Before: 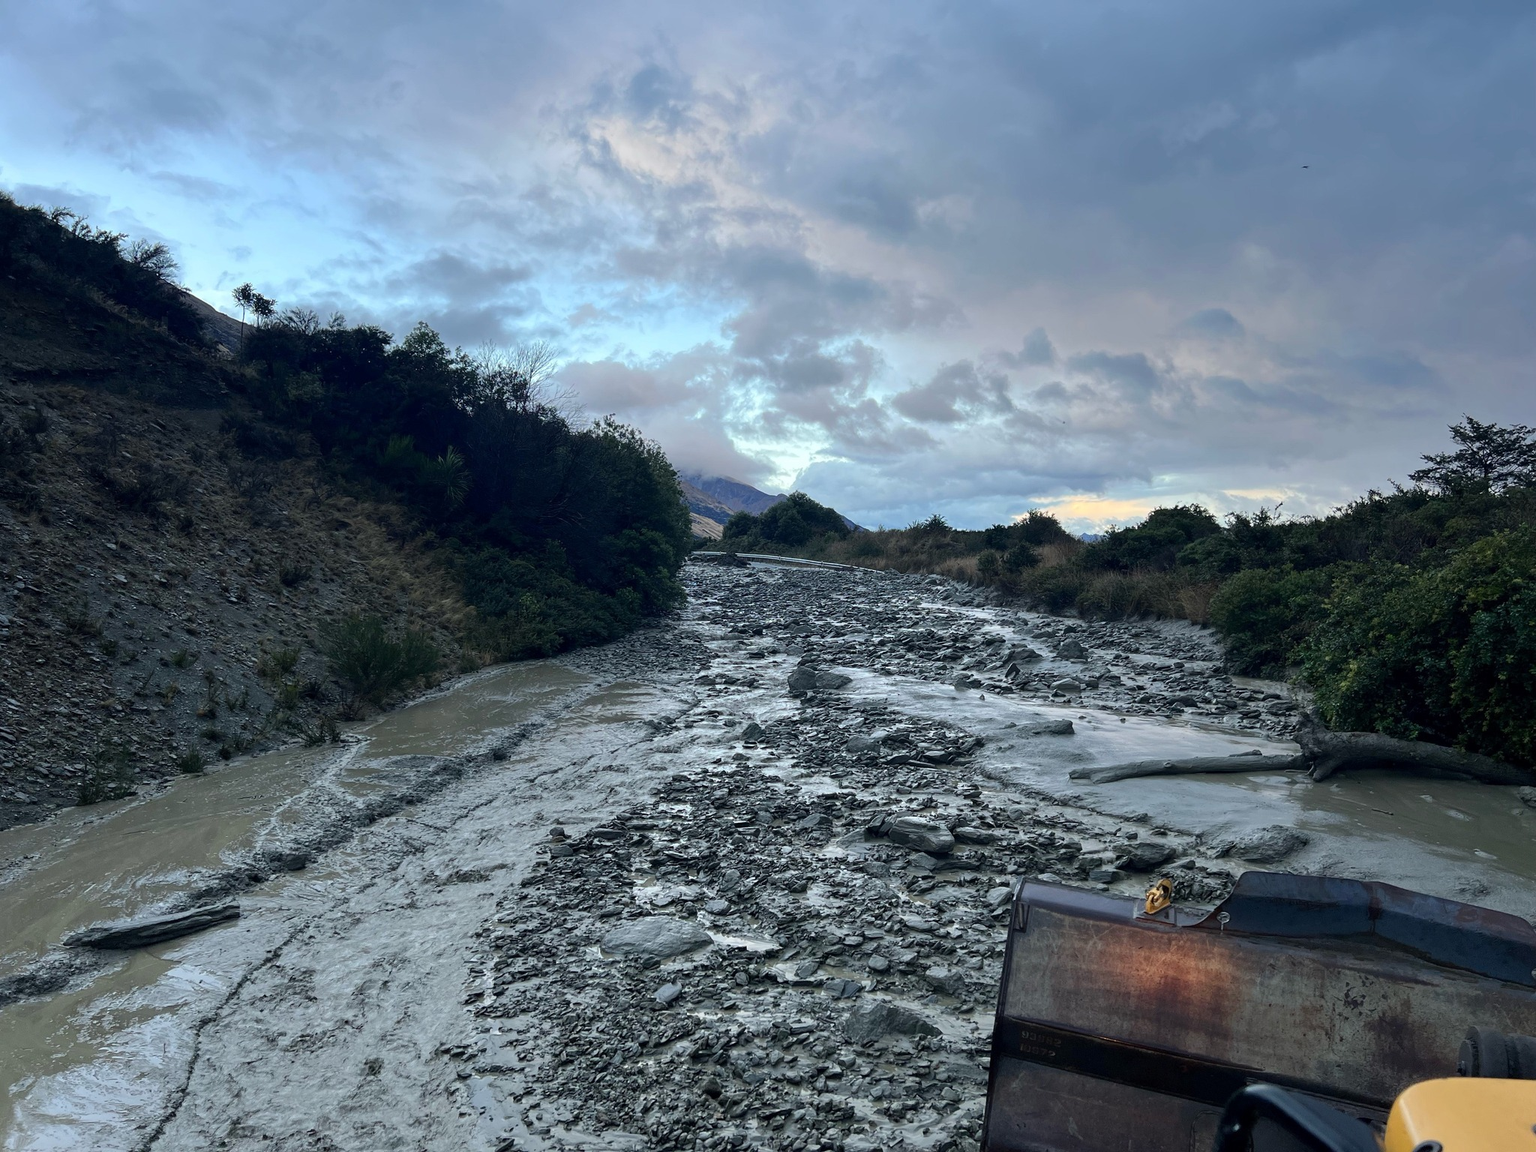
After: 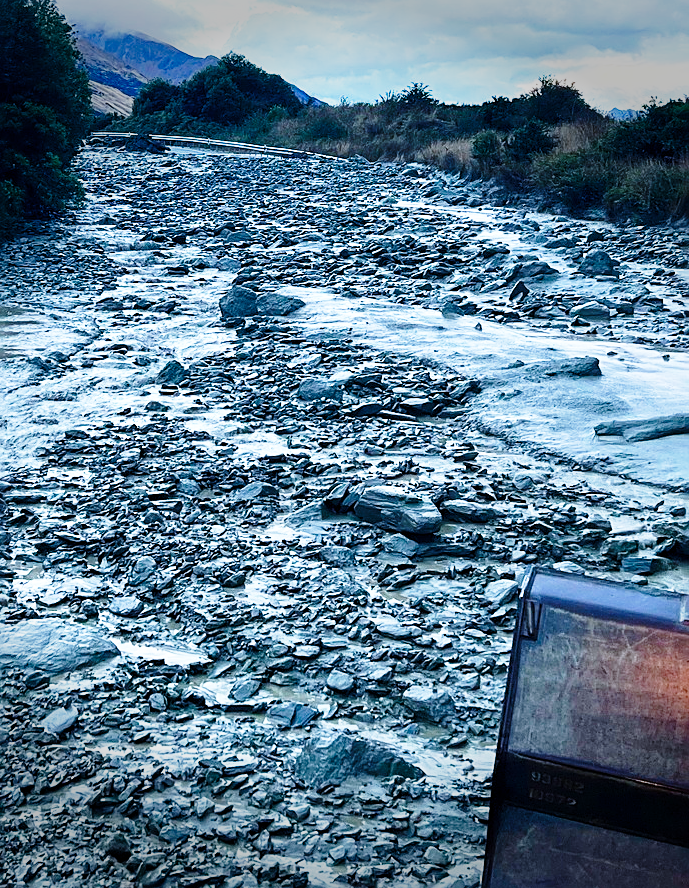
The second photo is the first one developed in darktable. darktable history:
crop: left 40.61%, top 39.299%, right 25.733%, bottom 2.859%
color zones: mix 100.1%
sharpen: on, module defaults
color balance rgb: perceptual saturation grading › global saturation 20%, perceptual saturation grading › highlights -25.5%, perceptual saturation grading › shadows 50.172%
base curve: curves: ch0 [(0, 0) (0.026, 0.03) (0.109, 0.232) (0.351, 0.748) (0.669, 0.968) (1, 1)], preserve colors none
vignetting: fall-off start 90.75%, fall-off radius 38.26%, saturation -0.022, width/height ratio 1.221, shape 1.29
color calibration: x 0.37, y 0.382, temperature 4320.4 K
